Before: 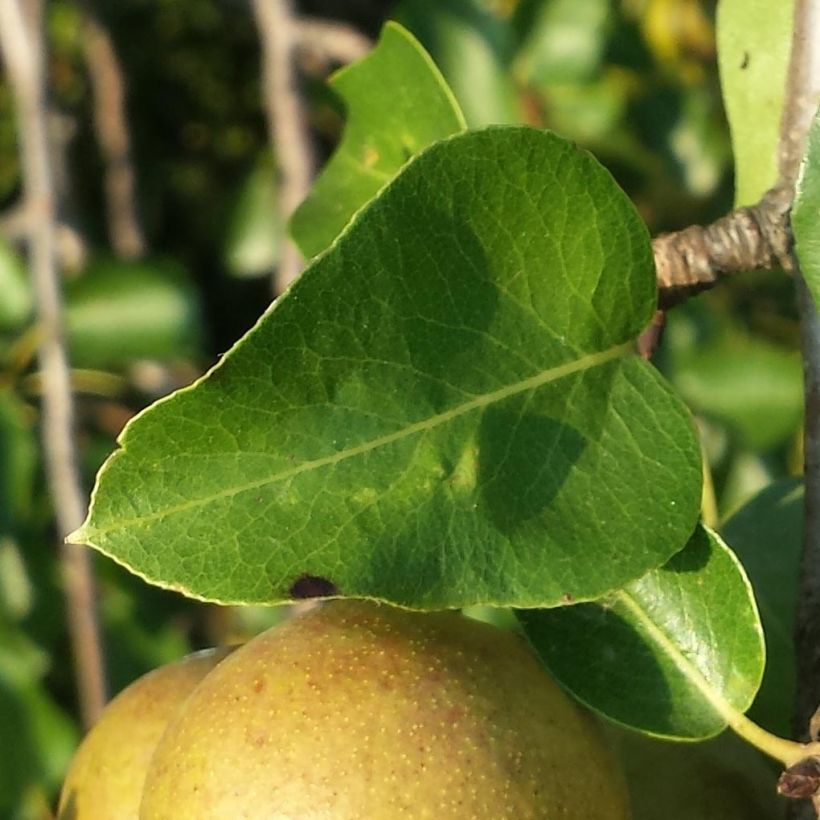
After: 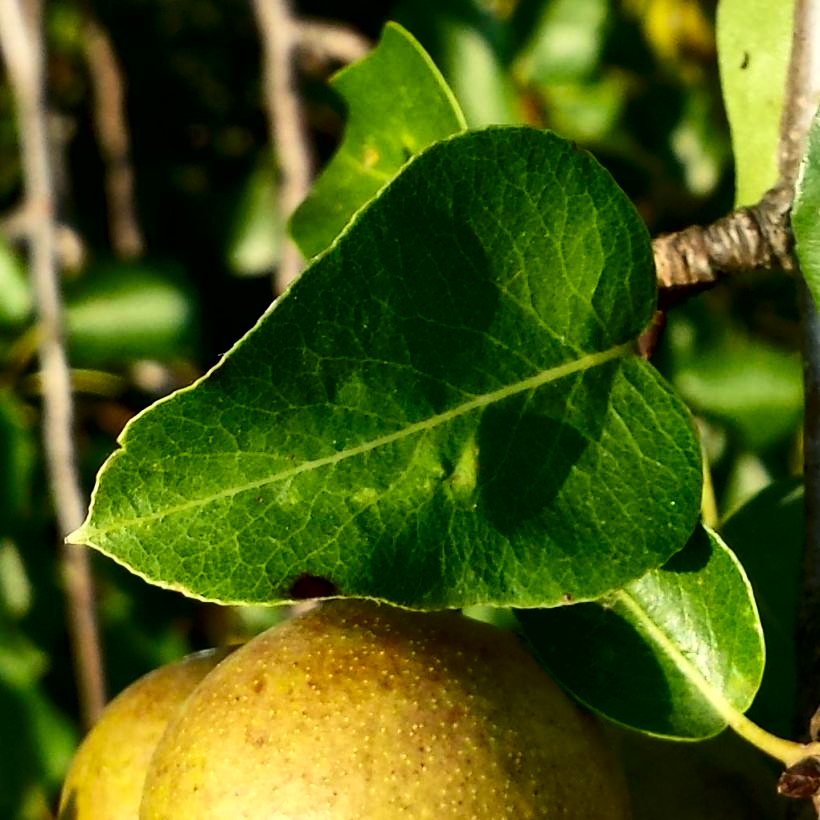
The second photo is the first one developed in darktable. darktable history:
local contrast: mode bilateral grid, contrast 20, coarseness 50, detail 161%, midtone range 0.2
contrast brightness saturation: contrast 0.221, brightness -0.192, saturation 0.239
